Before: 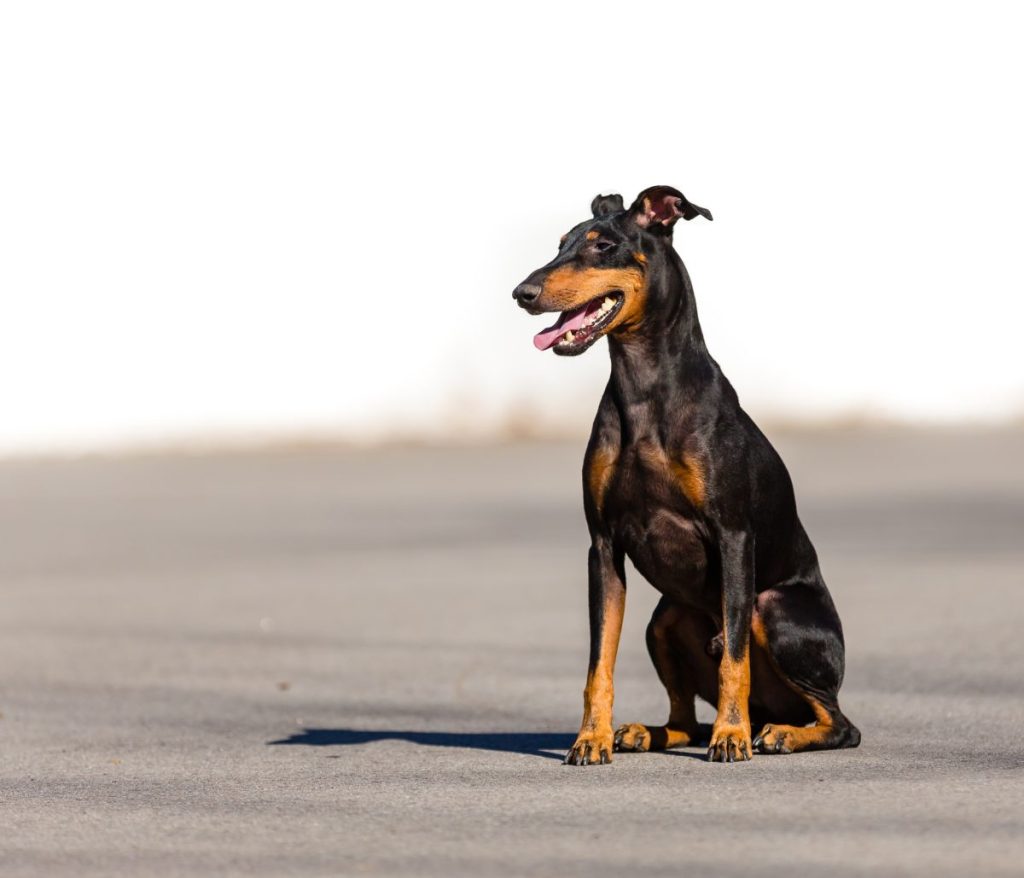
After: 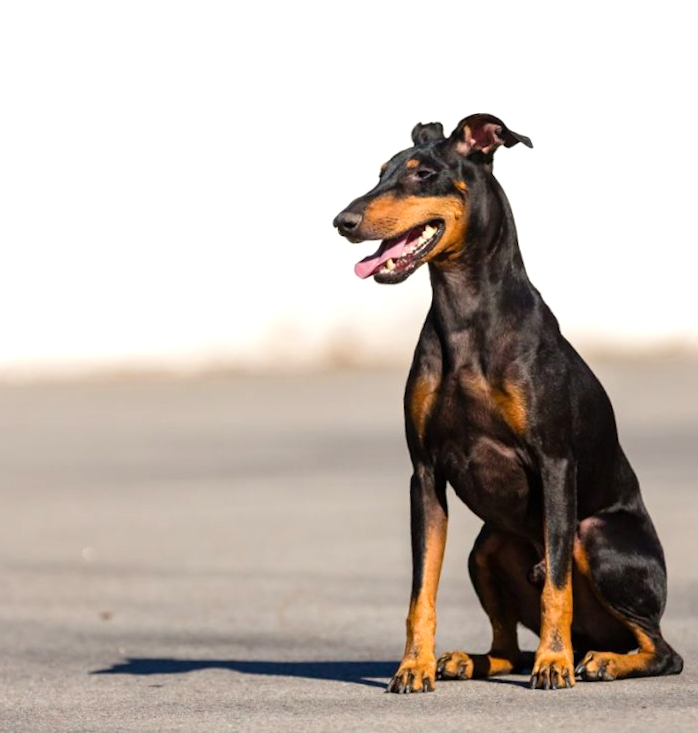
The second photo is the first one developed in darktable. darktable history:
crop and rotate: angle -3.27°, left 14.277%, top 0.028%, right 10.766%, bottom 0.028%
white balance: red 1.009, blue 0.985
exposure: exposure 0.207 EV, compensate highlight preservation false
rotate and perspective: rotation -3.52°, crop left 0.036, crop right 0.964, crop top 0.081, crop bottom 0.919
